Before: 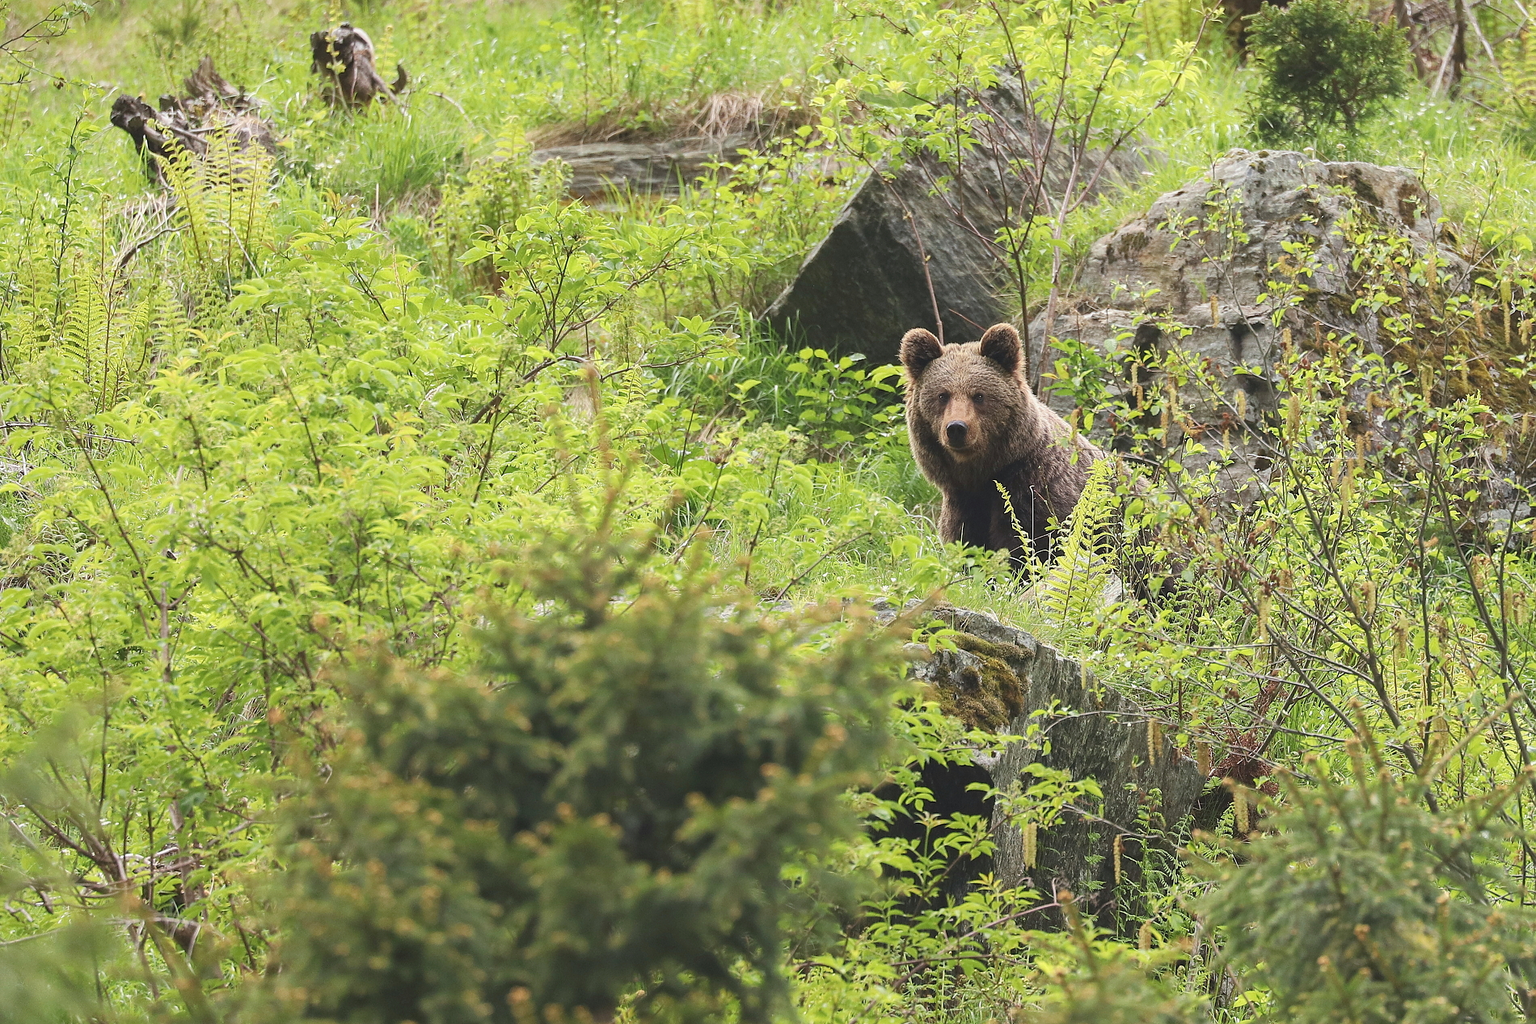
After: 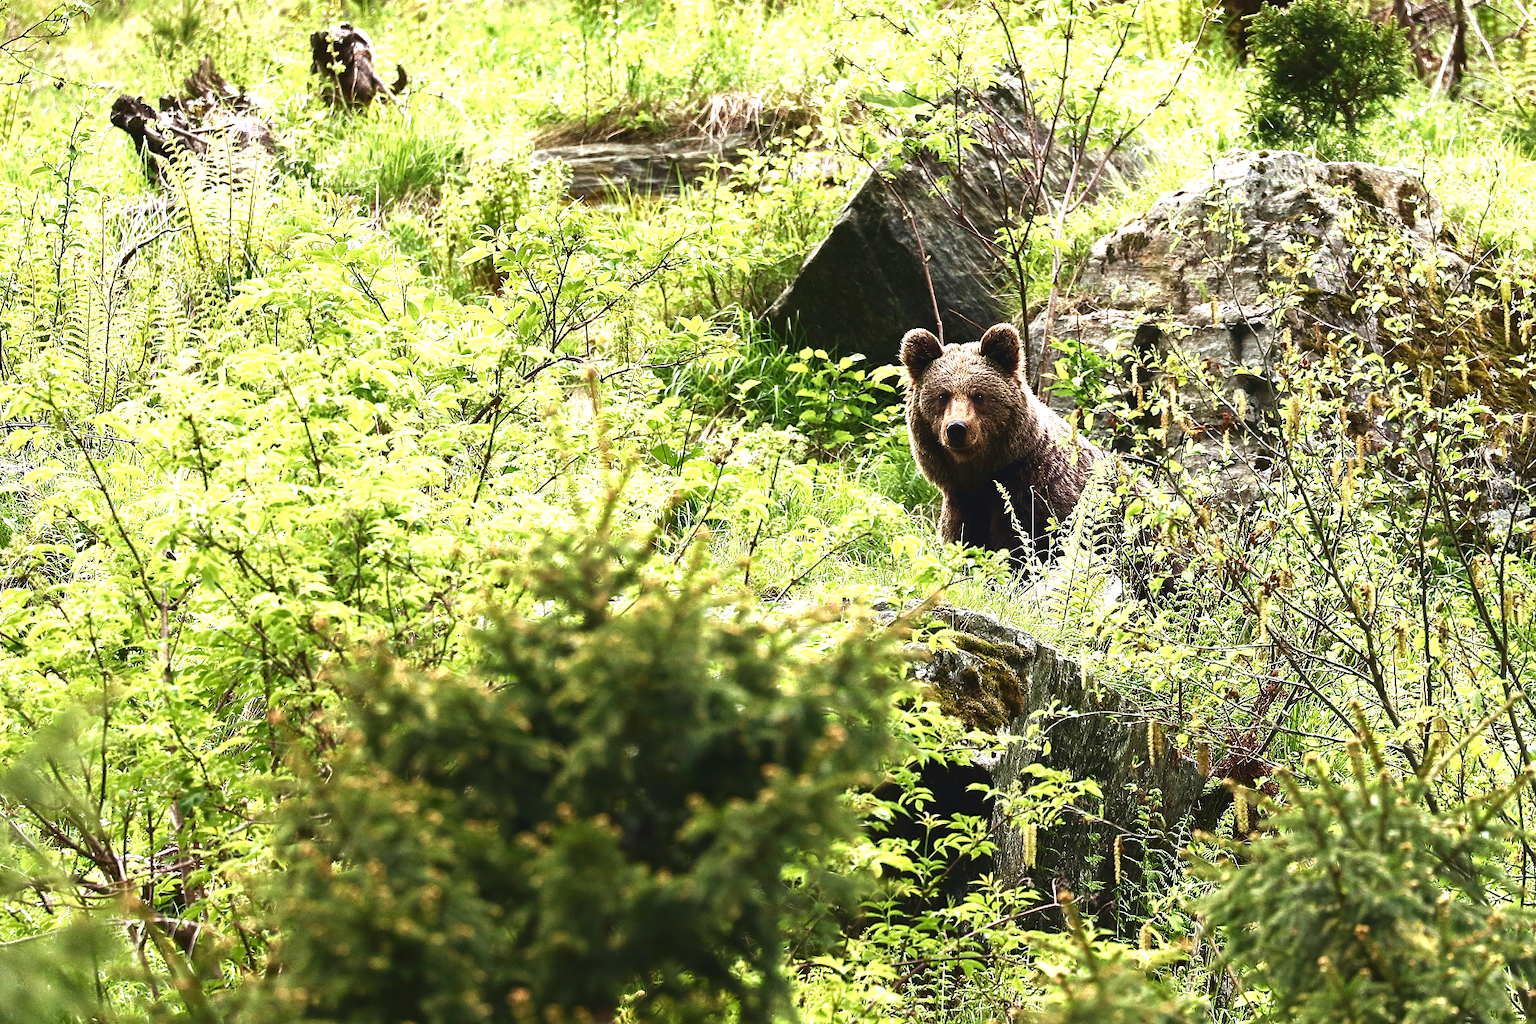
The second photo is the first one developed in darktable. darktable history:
velvia: on, module defaults
contrast brightness saturation: brightness -0.52
exposure: black level correction -0.005, exposure 1 EV, compensate highlight preservation false
